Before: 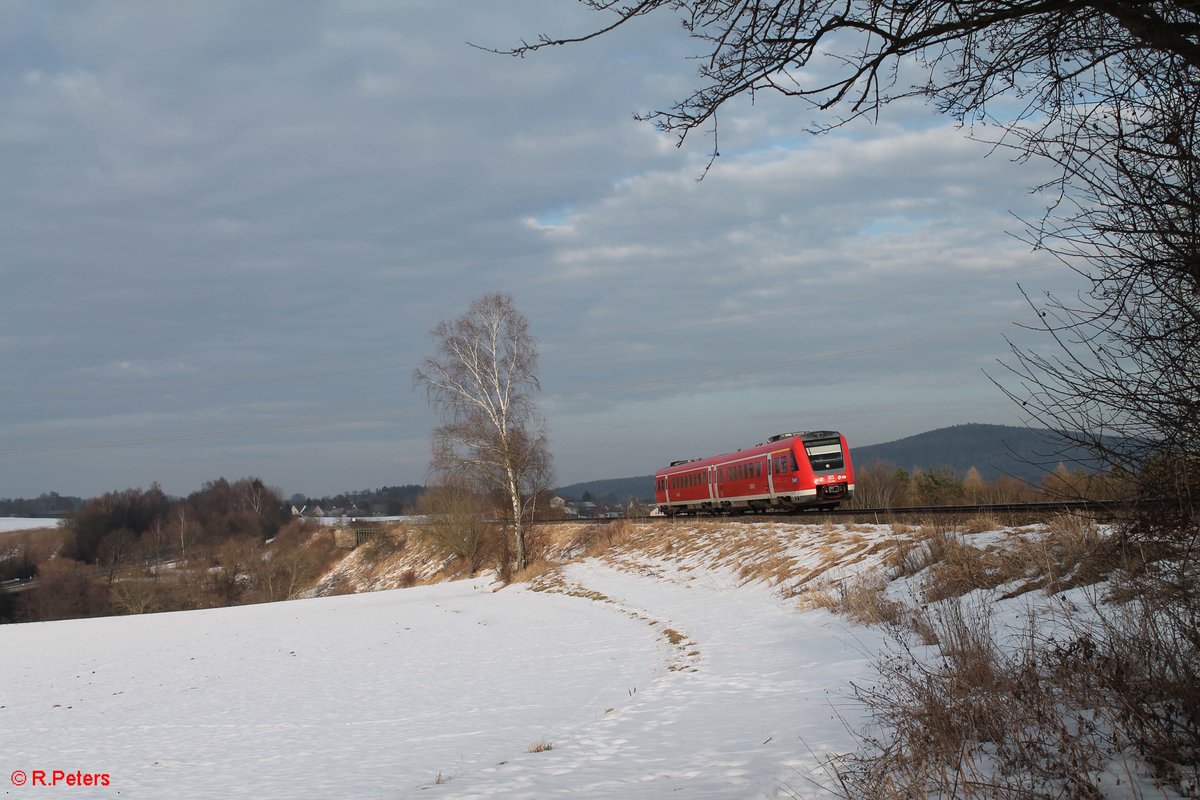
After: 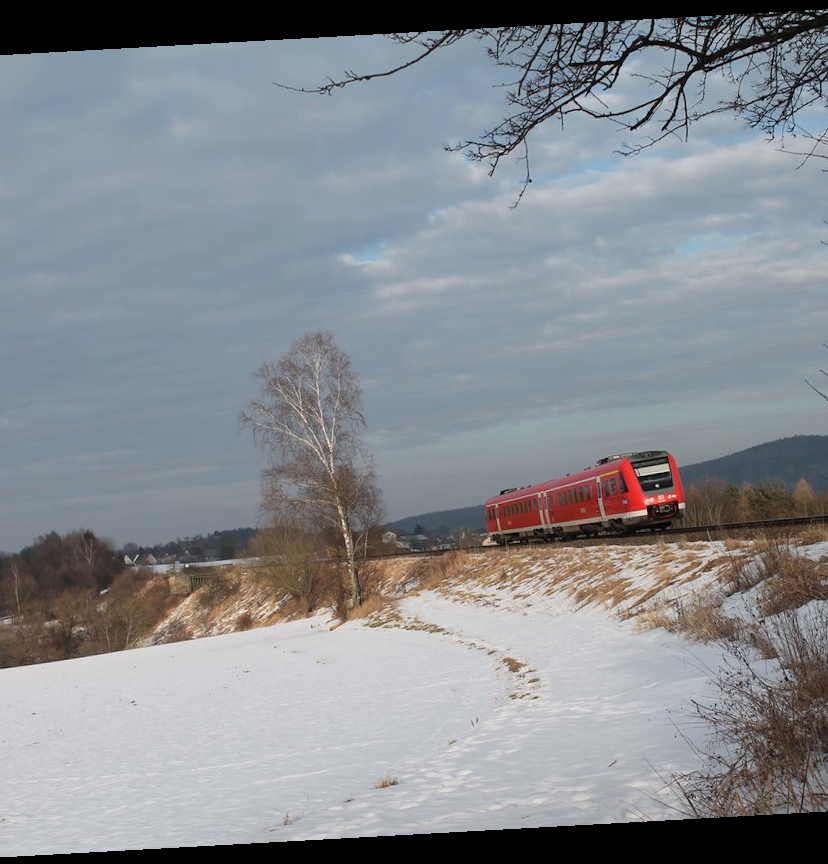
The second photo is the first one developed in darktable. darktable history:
crop and rotate: left 15.754%, right 17.579%
rotate and perspective: rotation -3.18°, automatic cropping off
